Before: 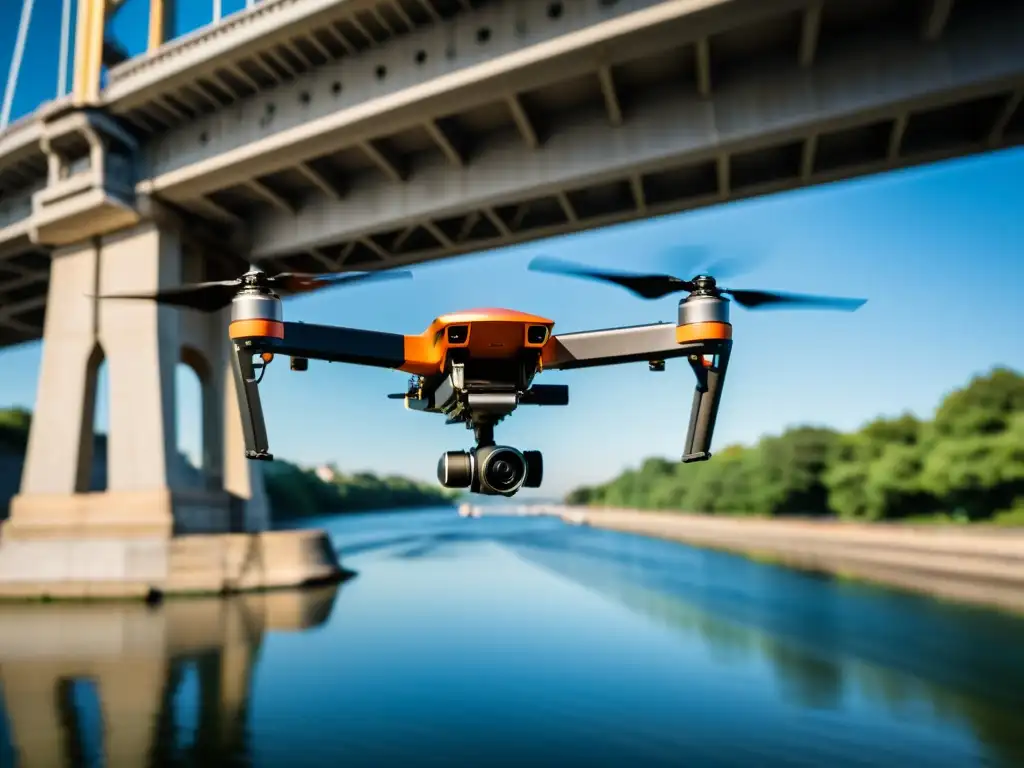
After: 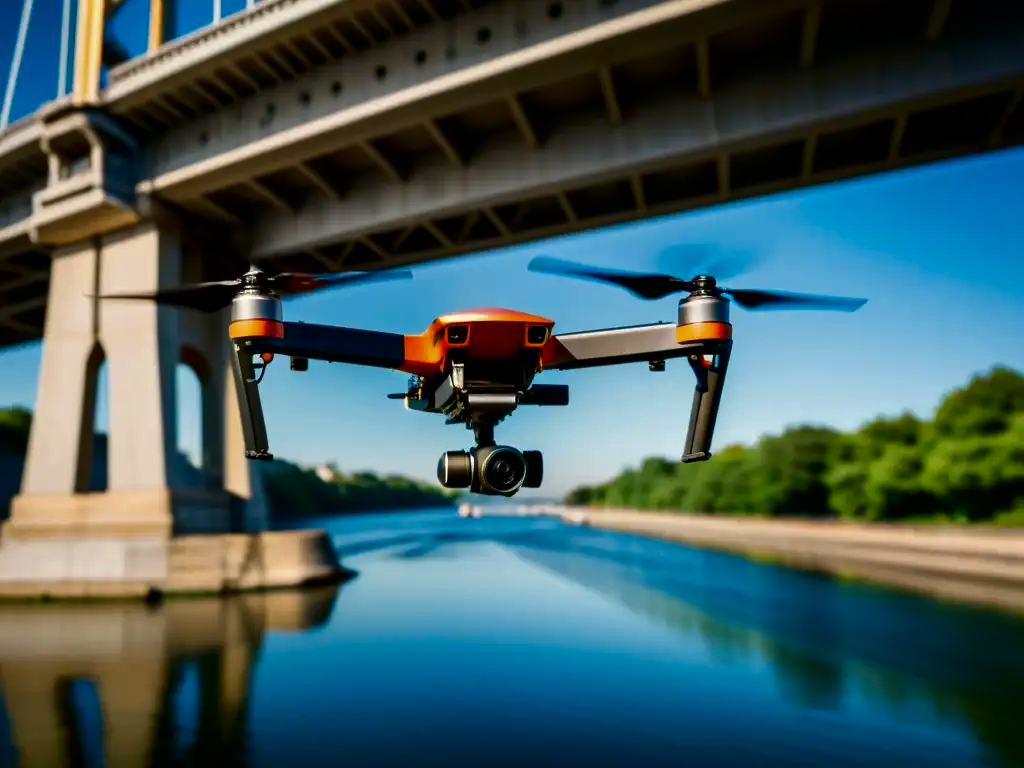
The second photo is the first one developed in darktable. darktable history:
contrast brightness saturation: brightness -0.255, saturation 0.203
